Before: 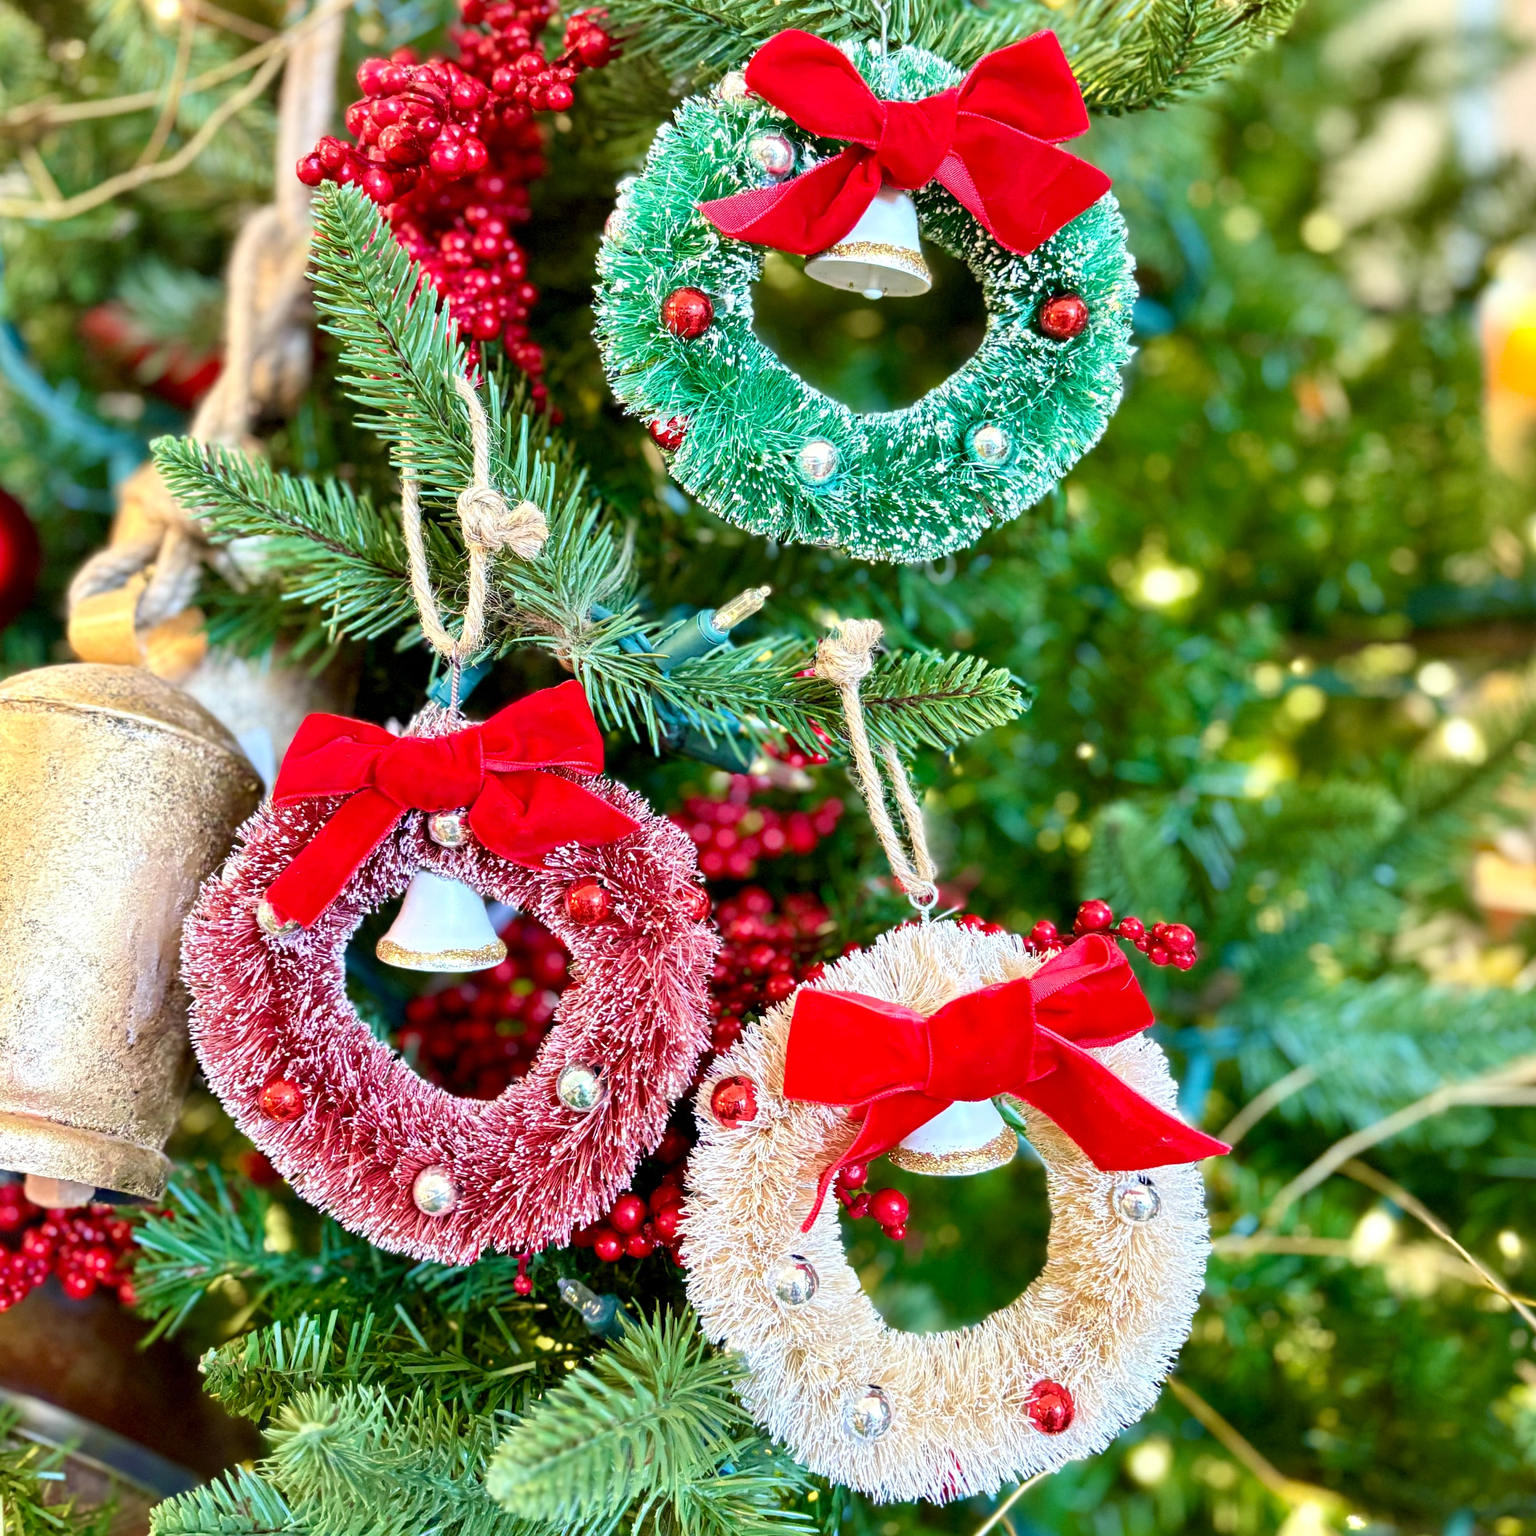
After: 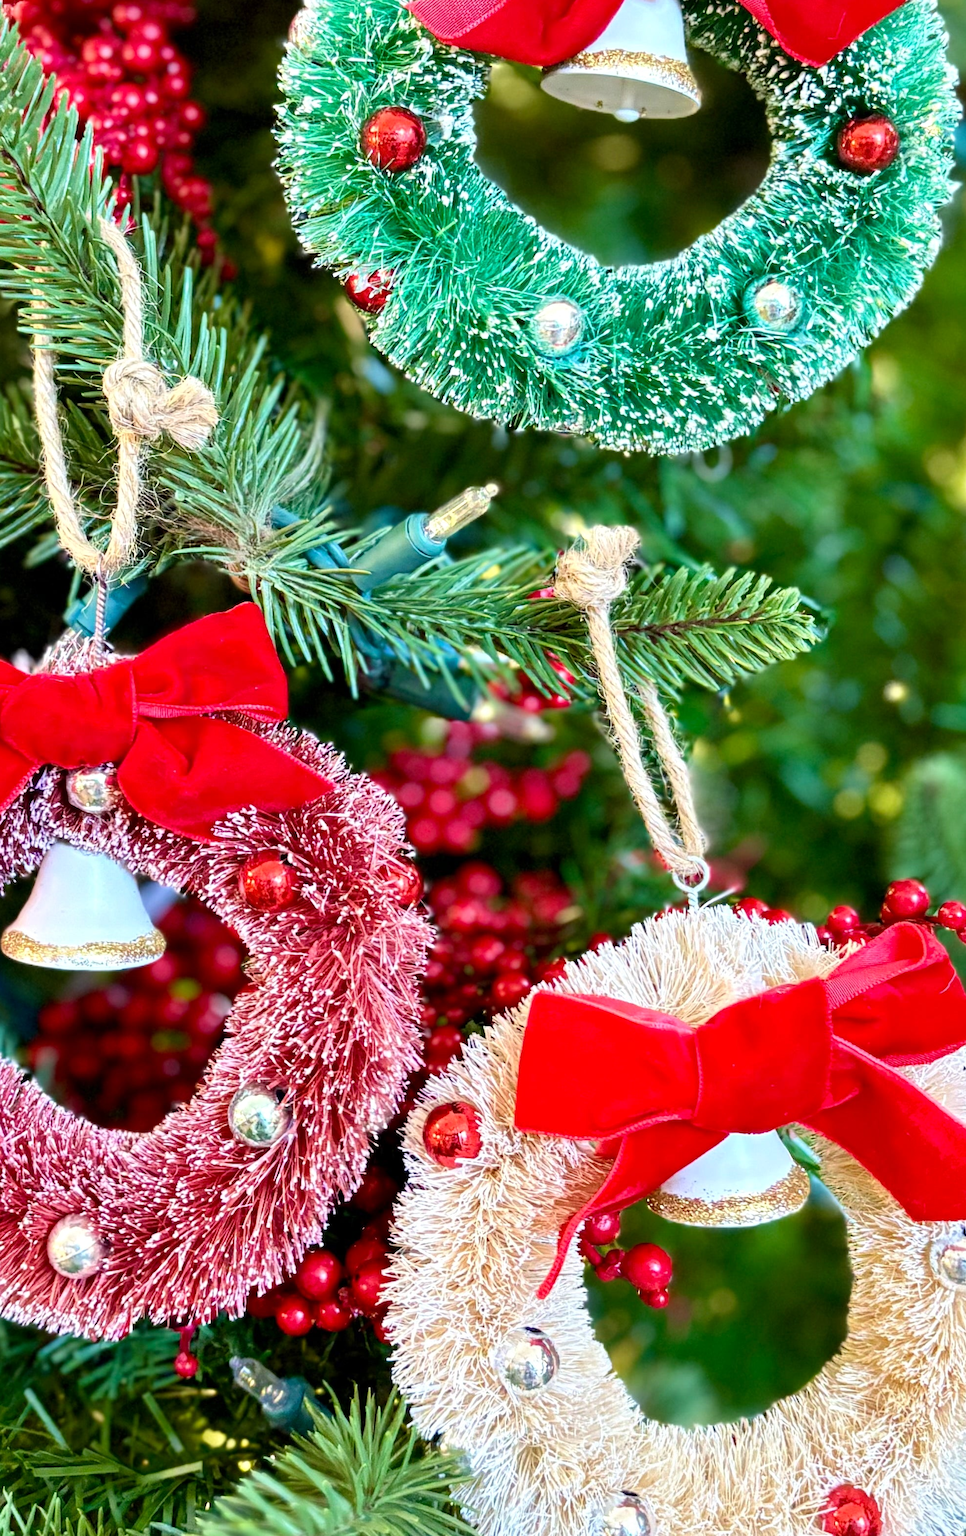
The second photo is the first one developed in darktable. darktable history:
tone equalizer: on, module defaults
crop and rotate: angle 0.01°, left 24.47%, top 13.197%, right 25.615%, bottom 7.485%
